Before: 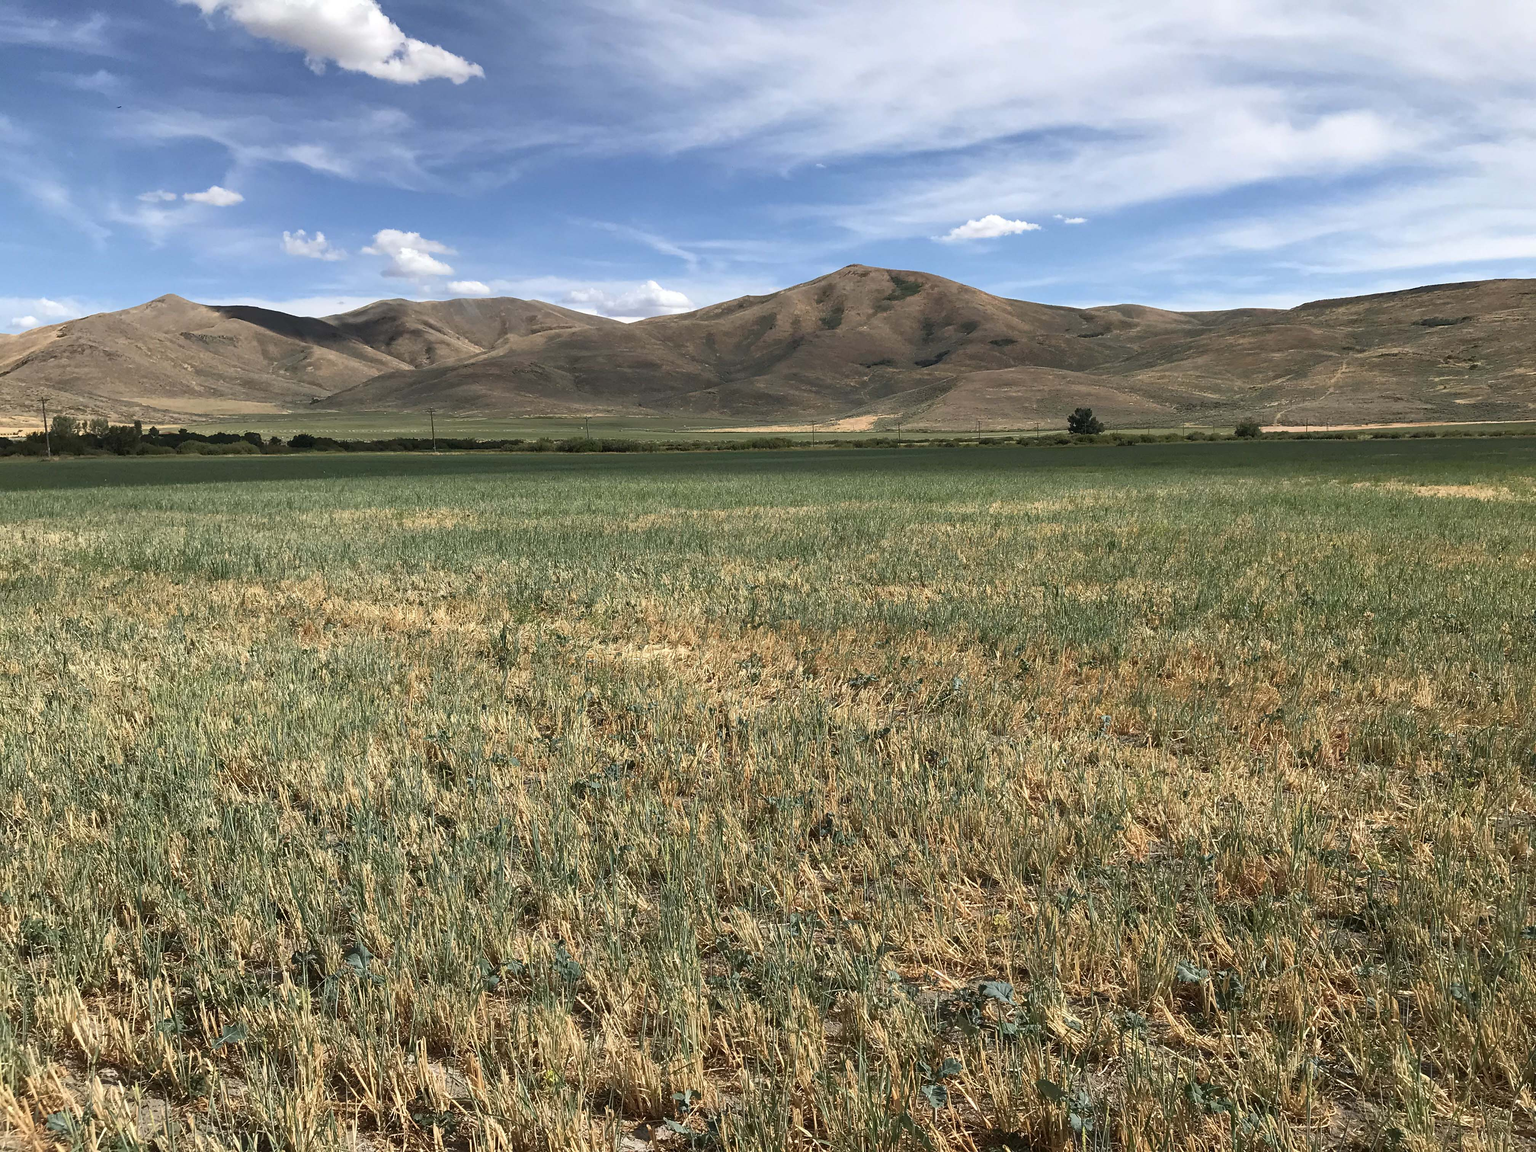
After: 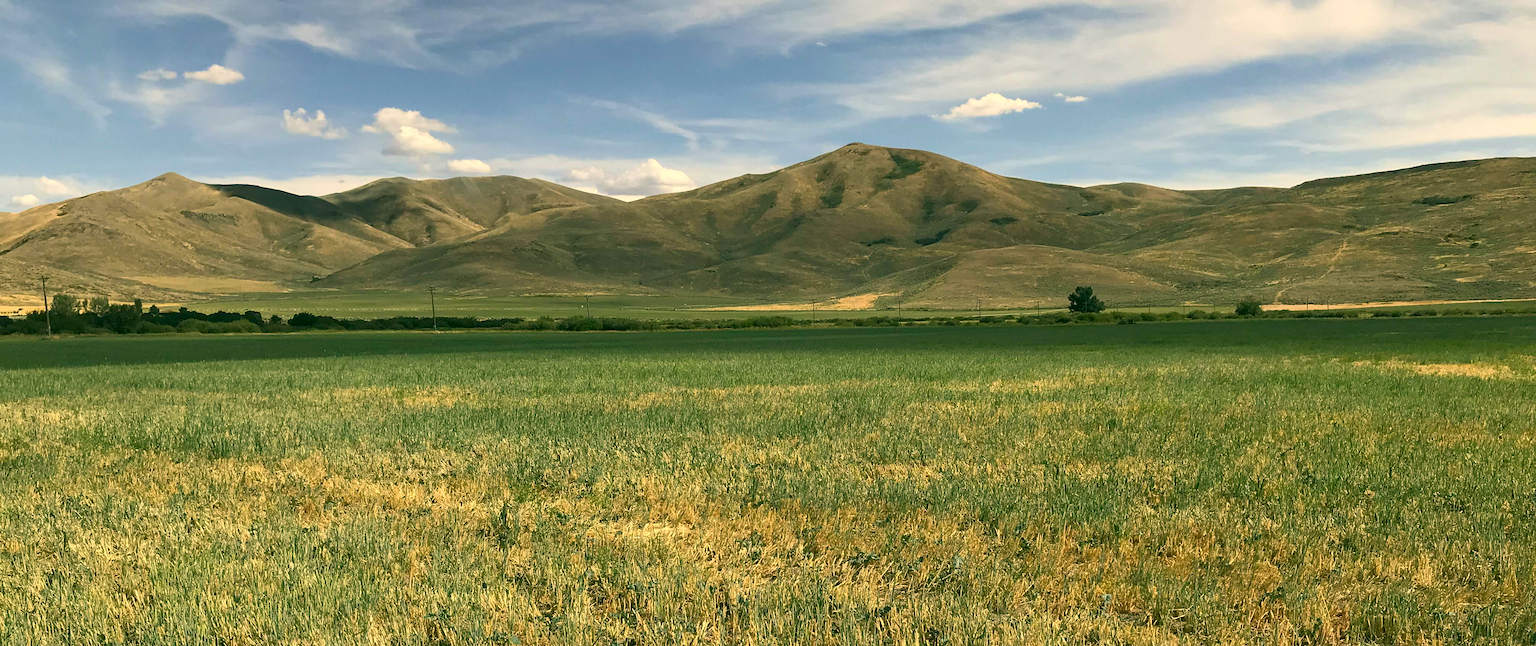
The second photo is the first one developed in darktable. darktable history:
crop and rotate: top 10.605%, bottom 33.274%
color correction: highlights a* 5.3, highlights b* 24.26, shadows a* -15.58, shadows b* 4.02
tone equalizer: on, module defaults
